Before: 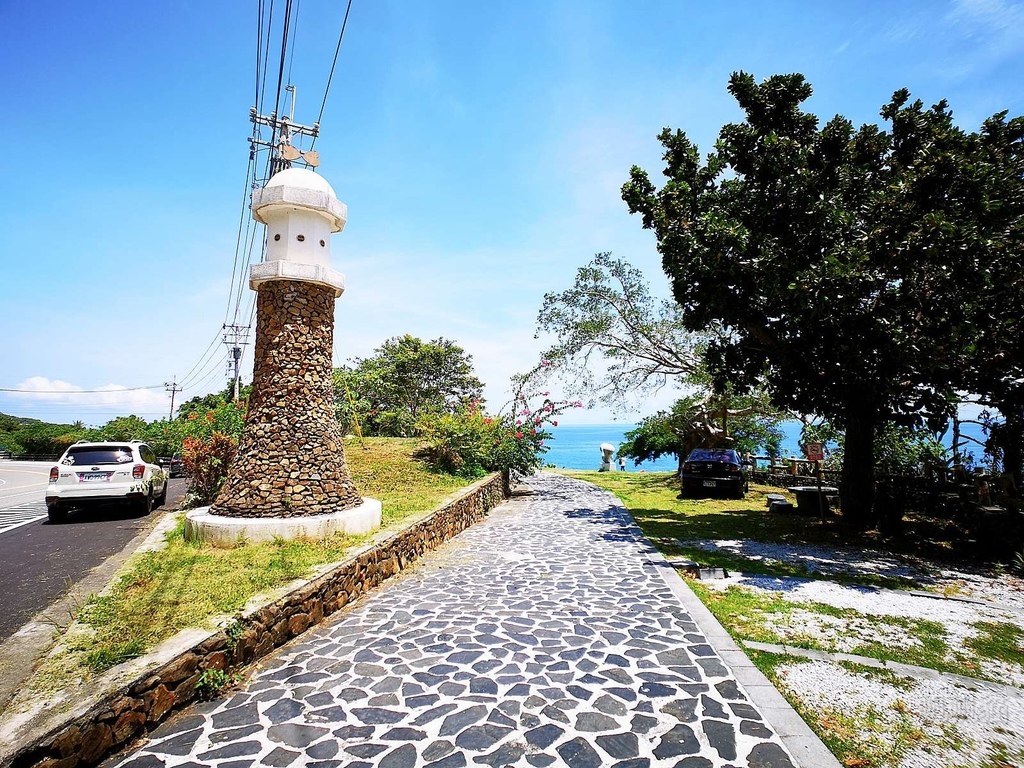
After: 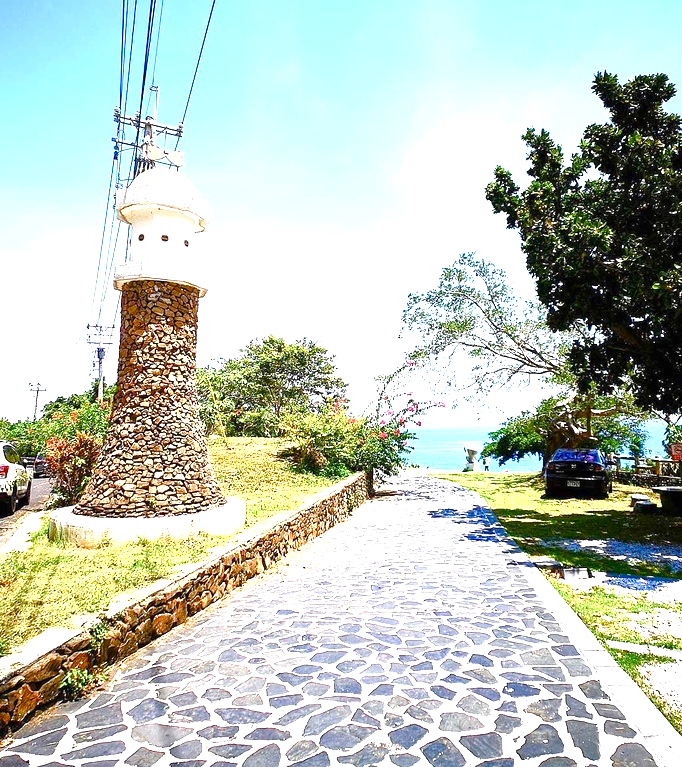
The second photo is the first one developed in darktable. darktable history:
color balance rgb: linear chroma grading › global chroma 9.728%, perceptual saturation grading › global saturation 0.881%, perceptual saturation grading › highlights -29.41%, perceptual saturation grading › mid-tones 28.819%, perceptual saturation grading › shadows 59.757%
exposure: black level correction 0, exposure 1.2 EV, compensate highlight preservation false
crop and rotate: left 13.332%, right 20.018%
